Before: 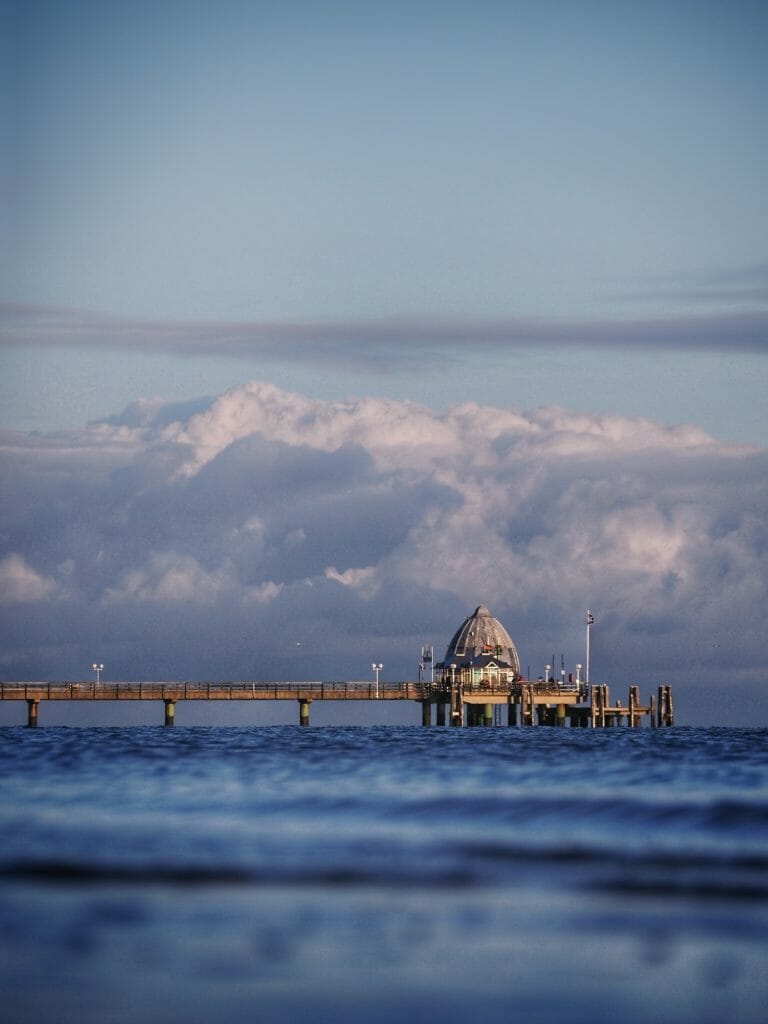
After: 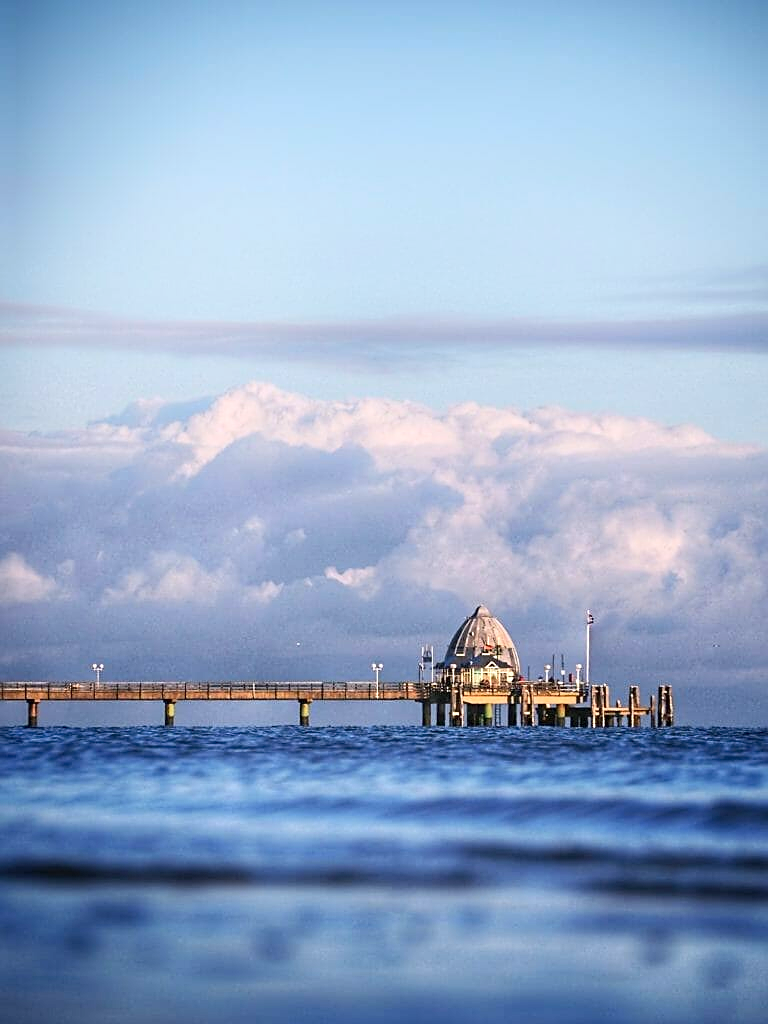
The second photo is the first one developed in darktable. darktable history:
sharpen: on, module defaults
contrast brightness saturation: contrast 0.2, brightness 0.16, saturation 0.22
exposure: black level correction 0.001, exposure 0.5 EV, compensate exposure bias true, compensate highlight preservation false
